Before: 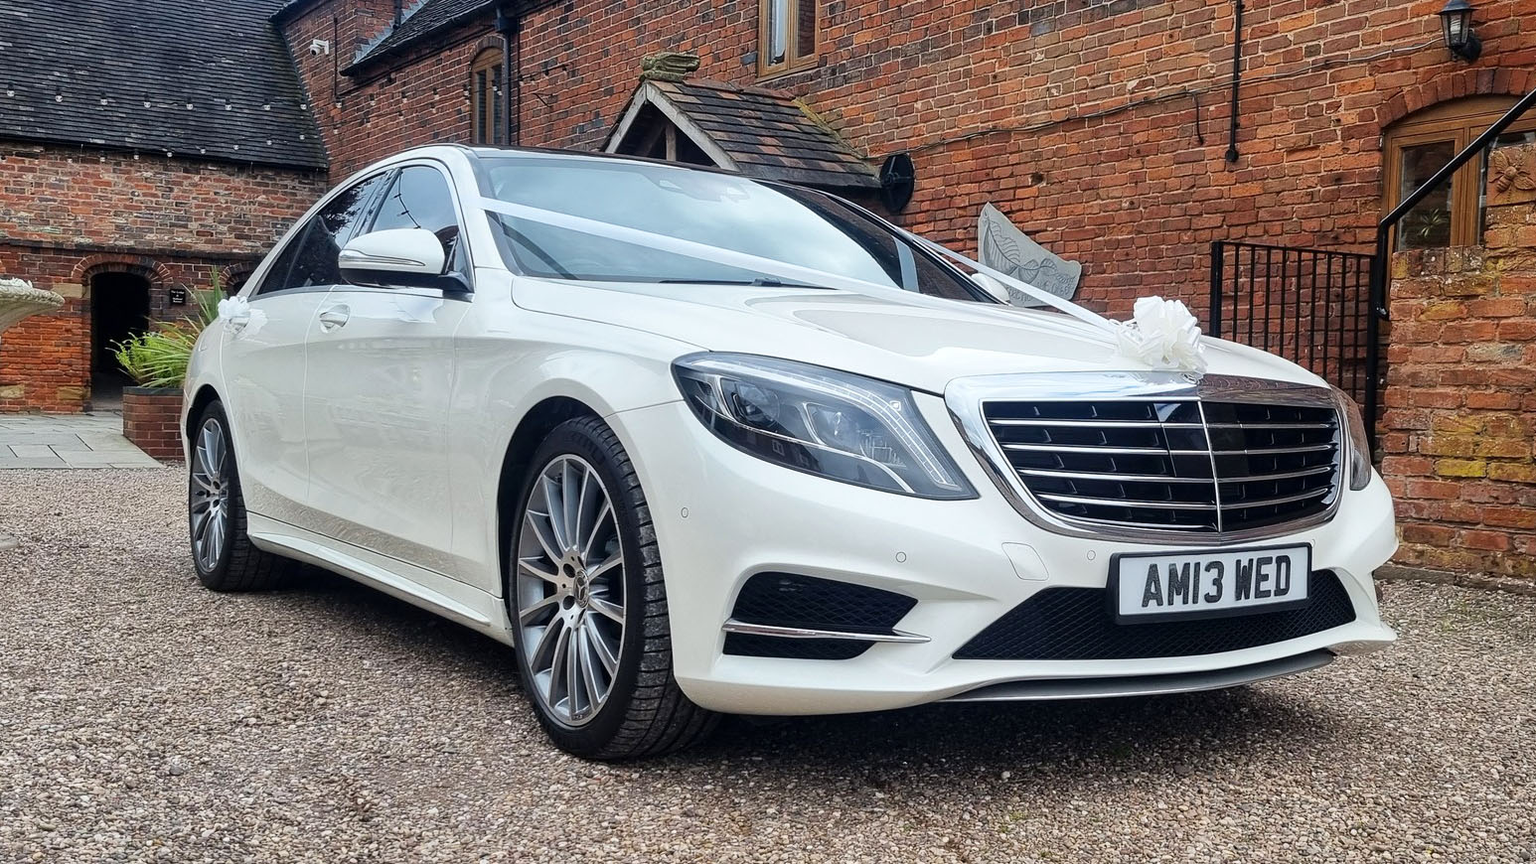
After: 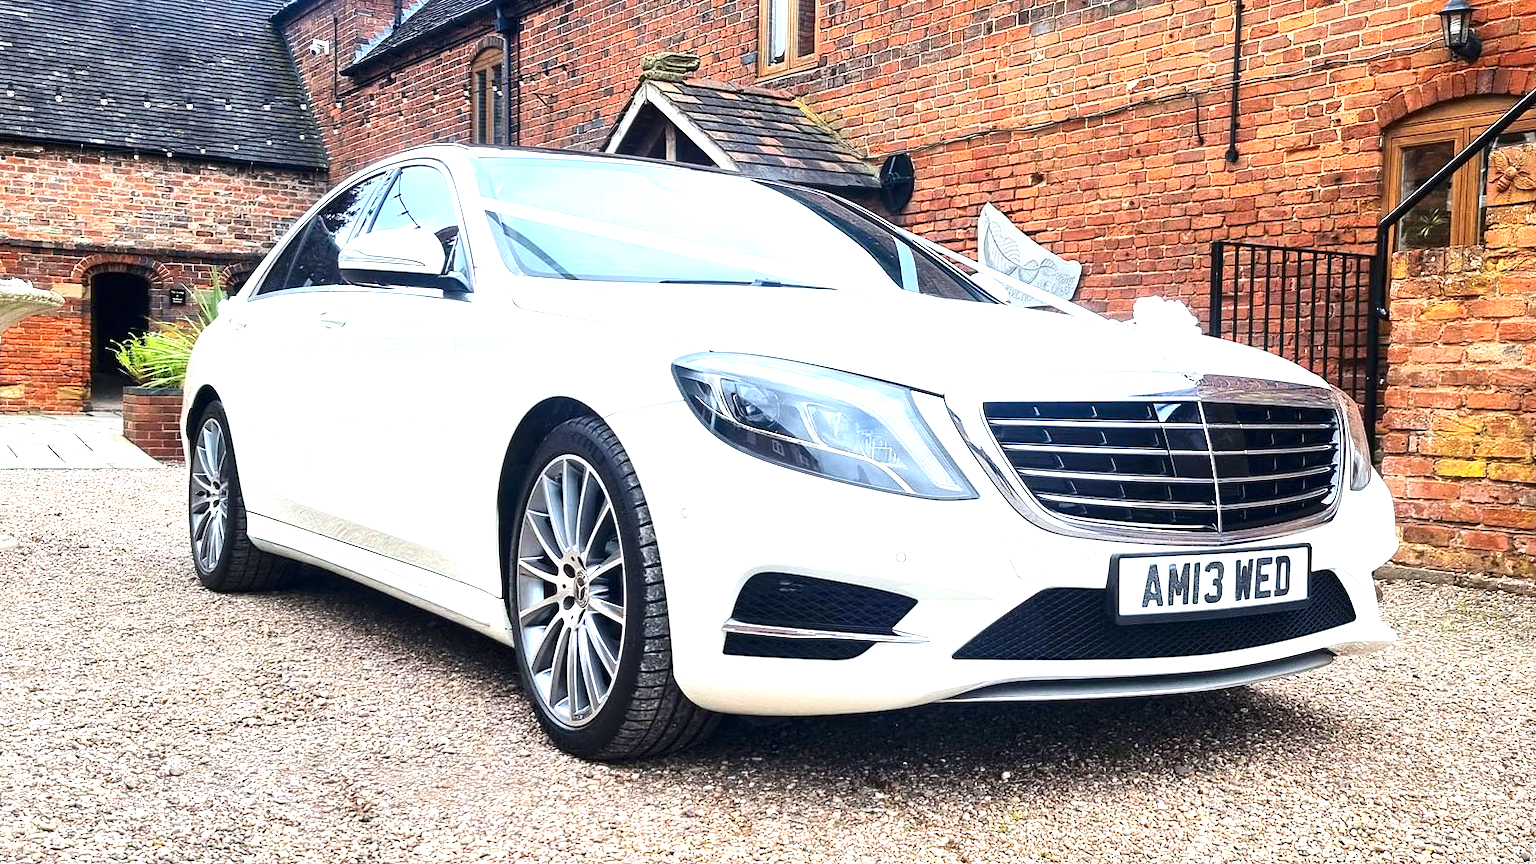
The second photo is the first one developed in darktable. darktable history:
exposure: black level correction 0, exposure 1.5 EV, compensate exposure bias true, compensate highlight preservation false
contrast brightness saturation: contrast 0.15, brightness -0.01, saturation 0.1
